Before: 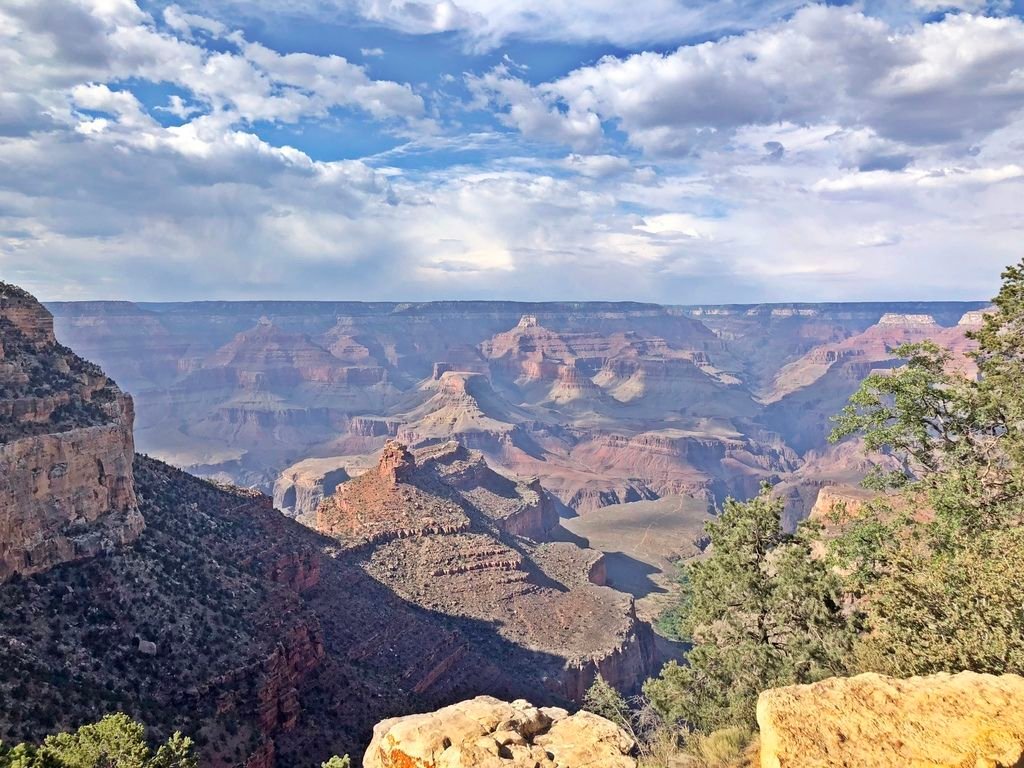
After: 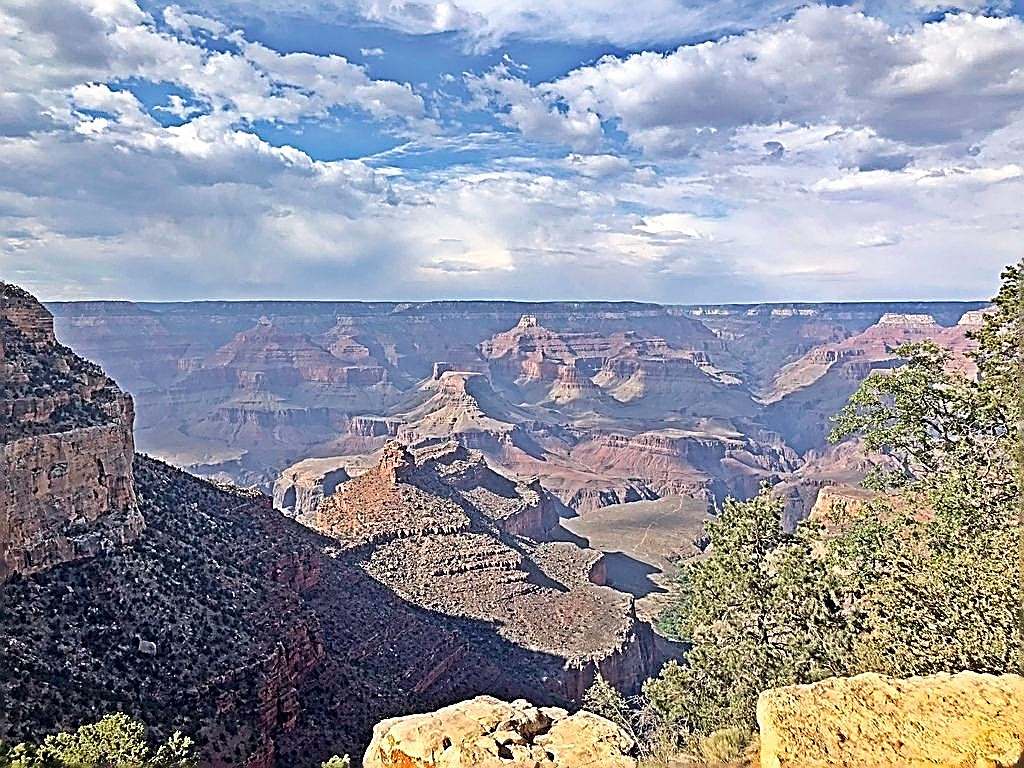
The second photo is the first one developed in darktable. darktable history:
sharpen: amount 1.986
